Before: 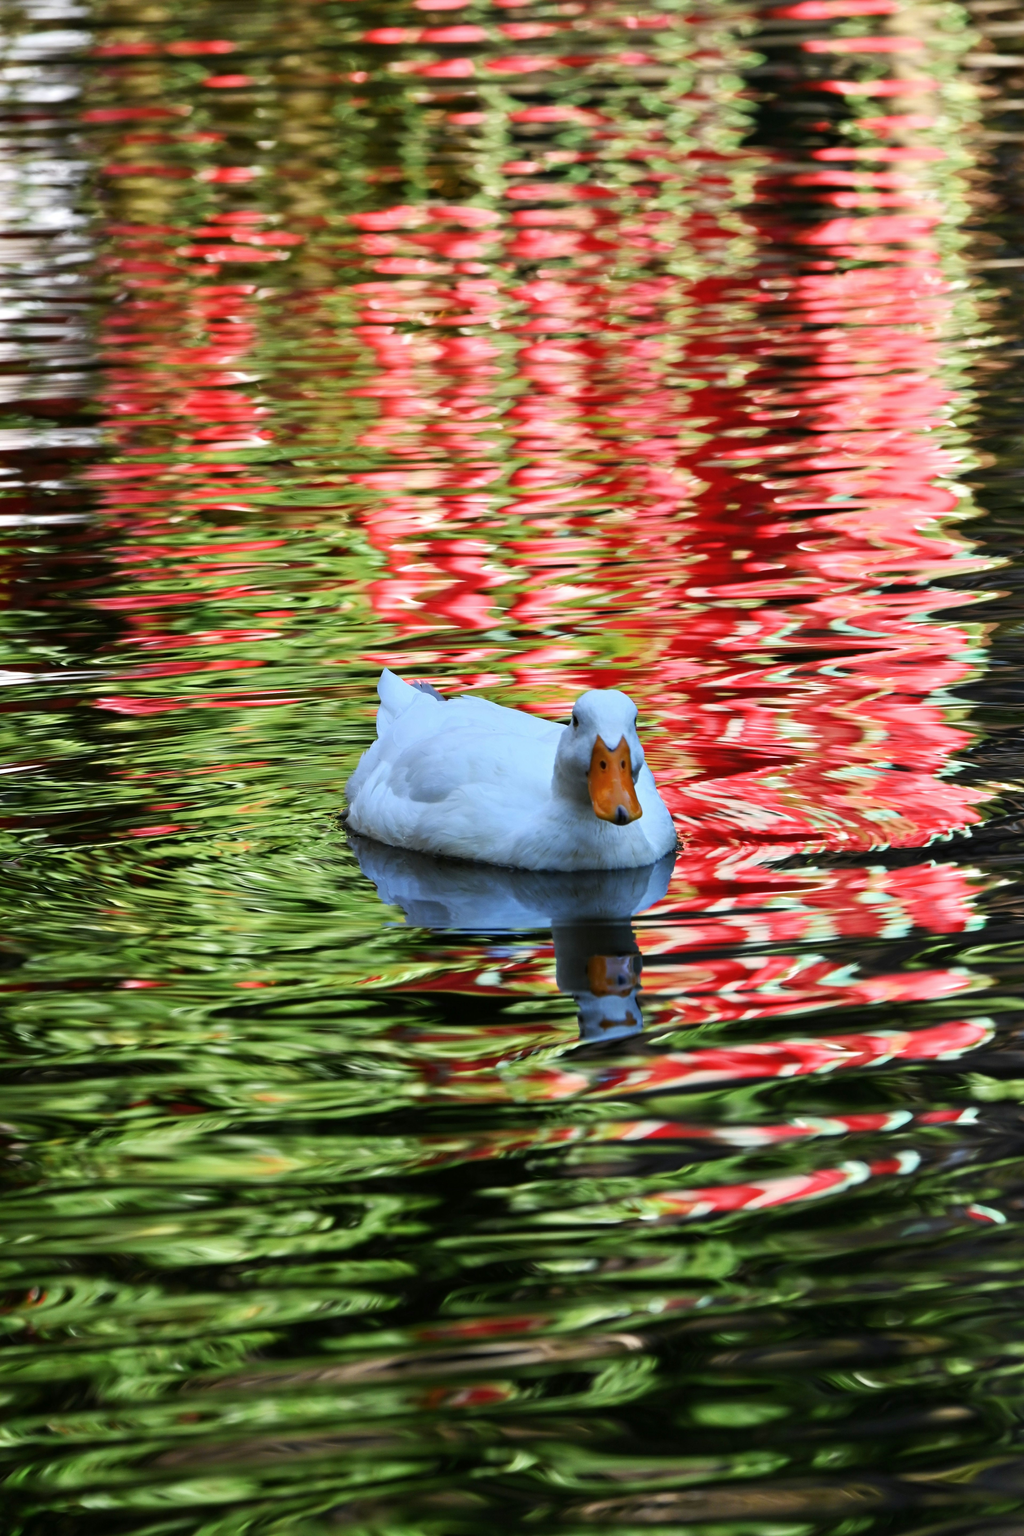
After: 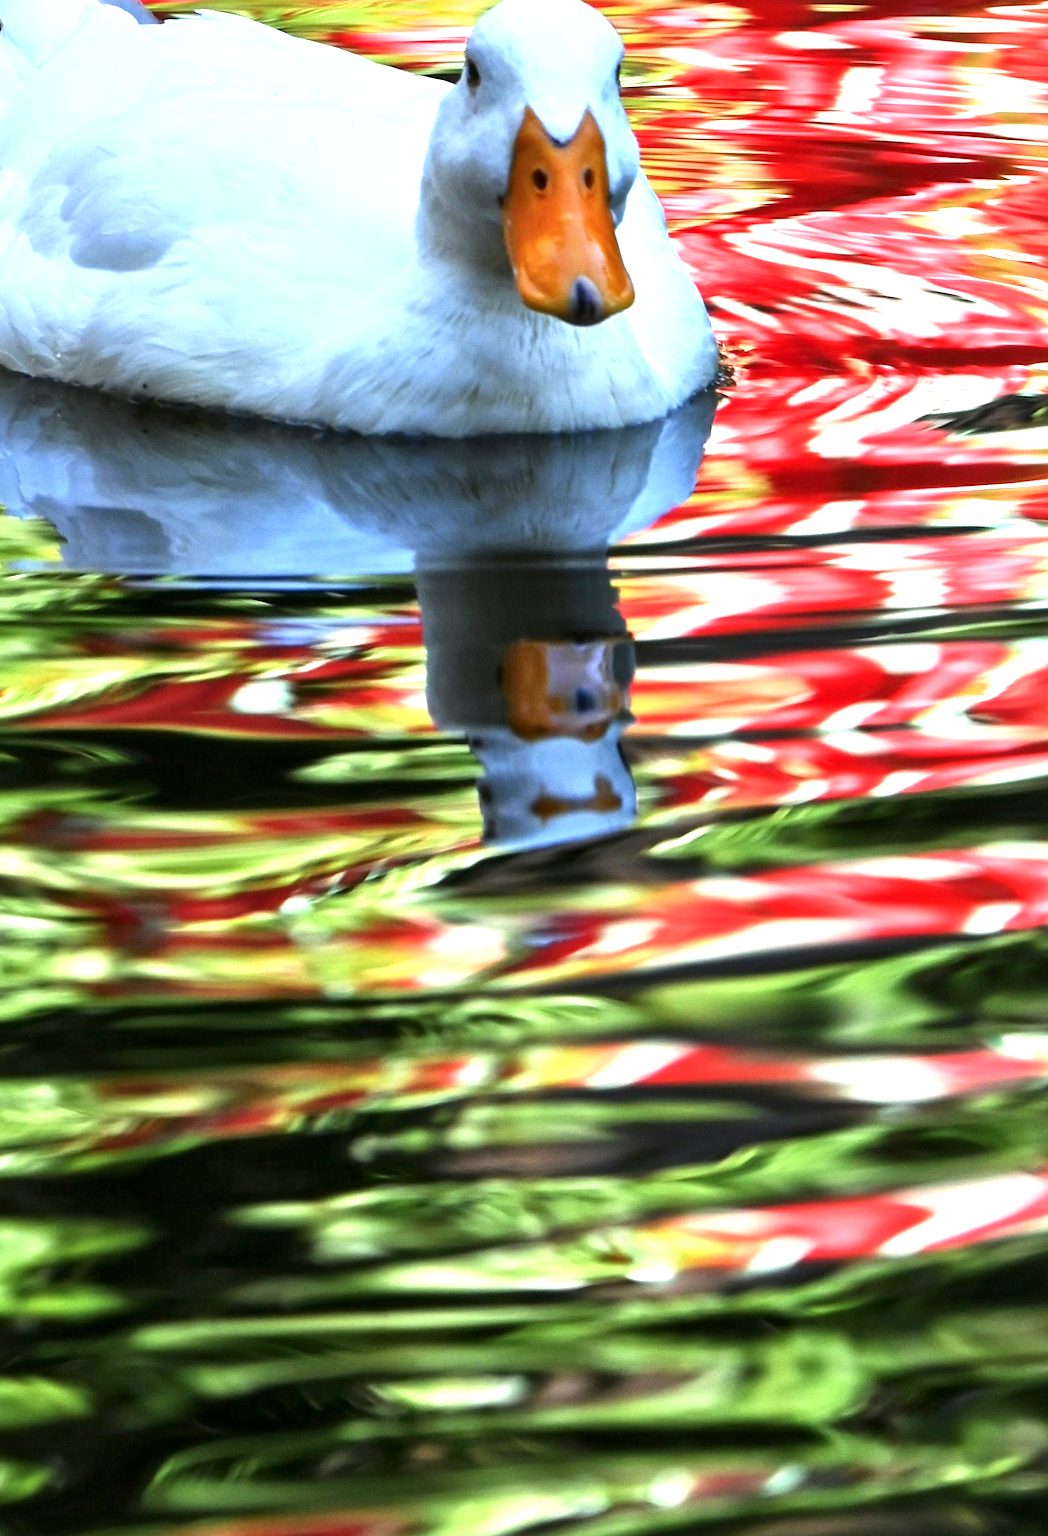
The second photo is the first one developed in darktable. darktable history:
base curve: curves: ch0 [(0, 0) (0.297, 0.298) (1, 1)]
crop: left 37.157%, top 44.998%, right 20.54%, bottom 13.713%
local contrast: mode bilateral grid, contrast 21, coarseness 49, detail 132%, midtone range 0.2
exposure: black level correction 0, exposure 1.103 EV, compensate exposure bias true, compensate highlight preservation false
